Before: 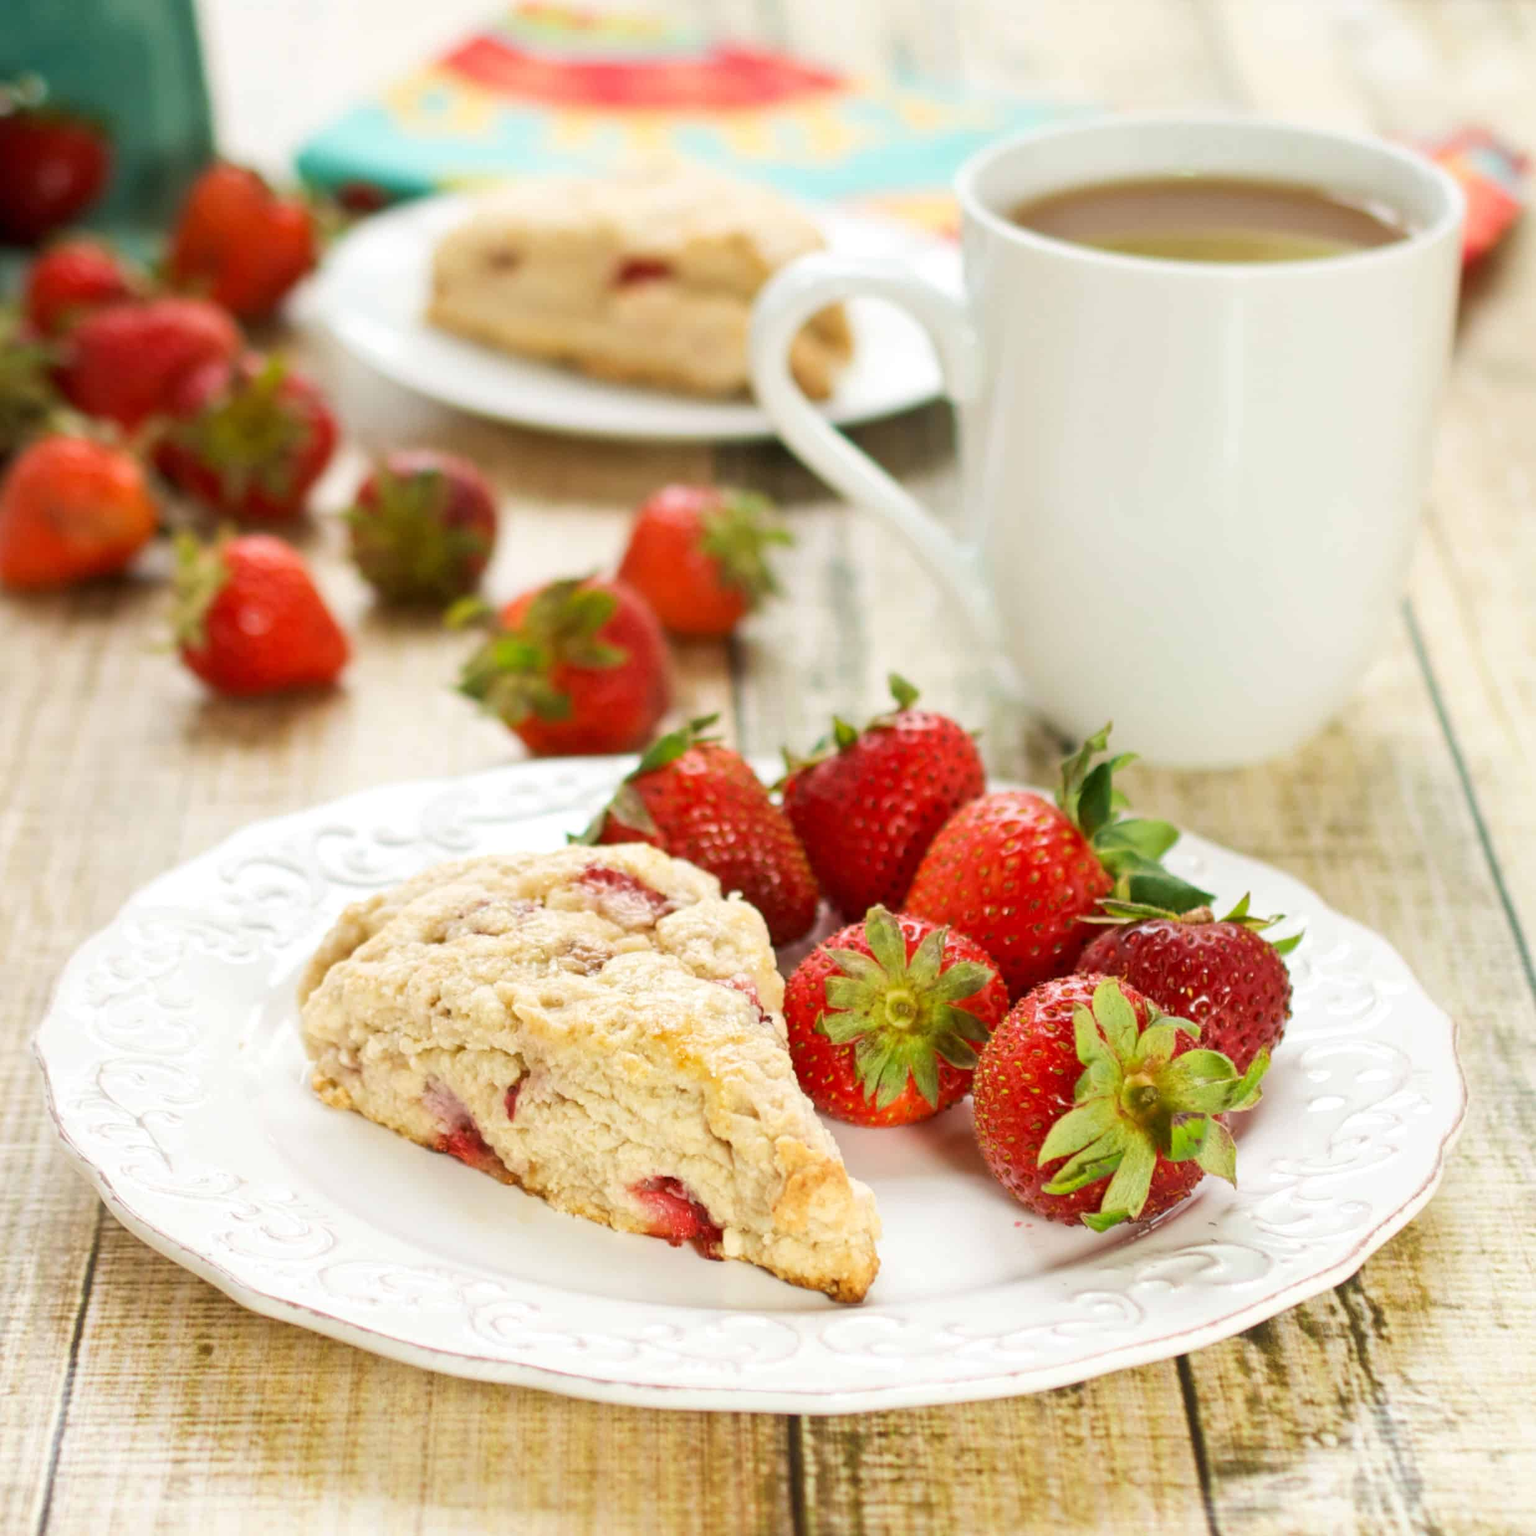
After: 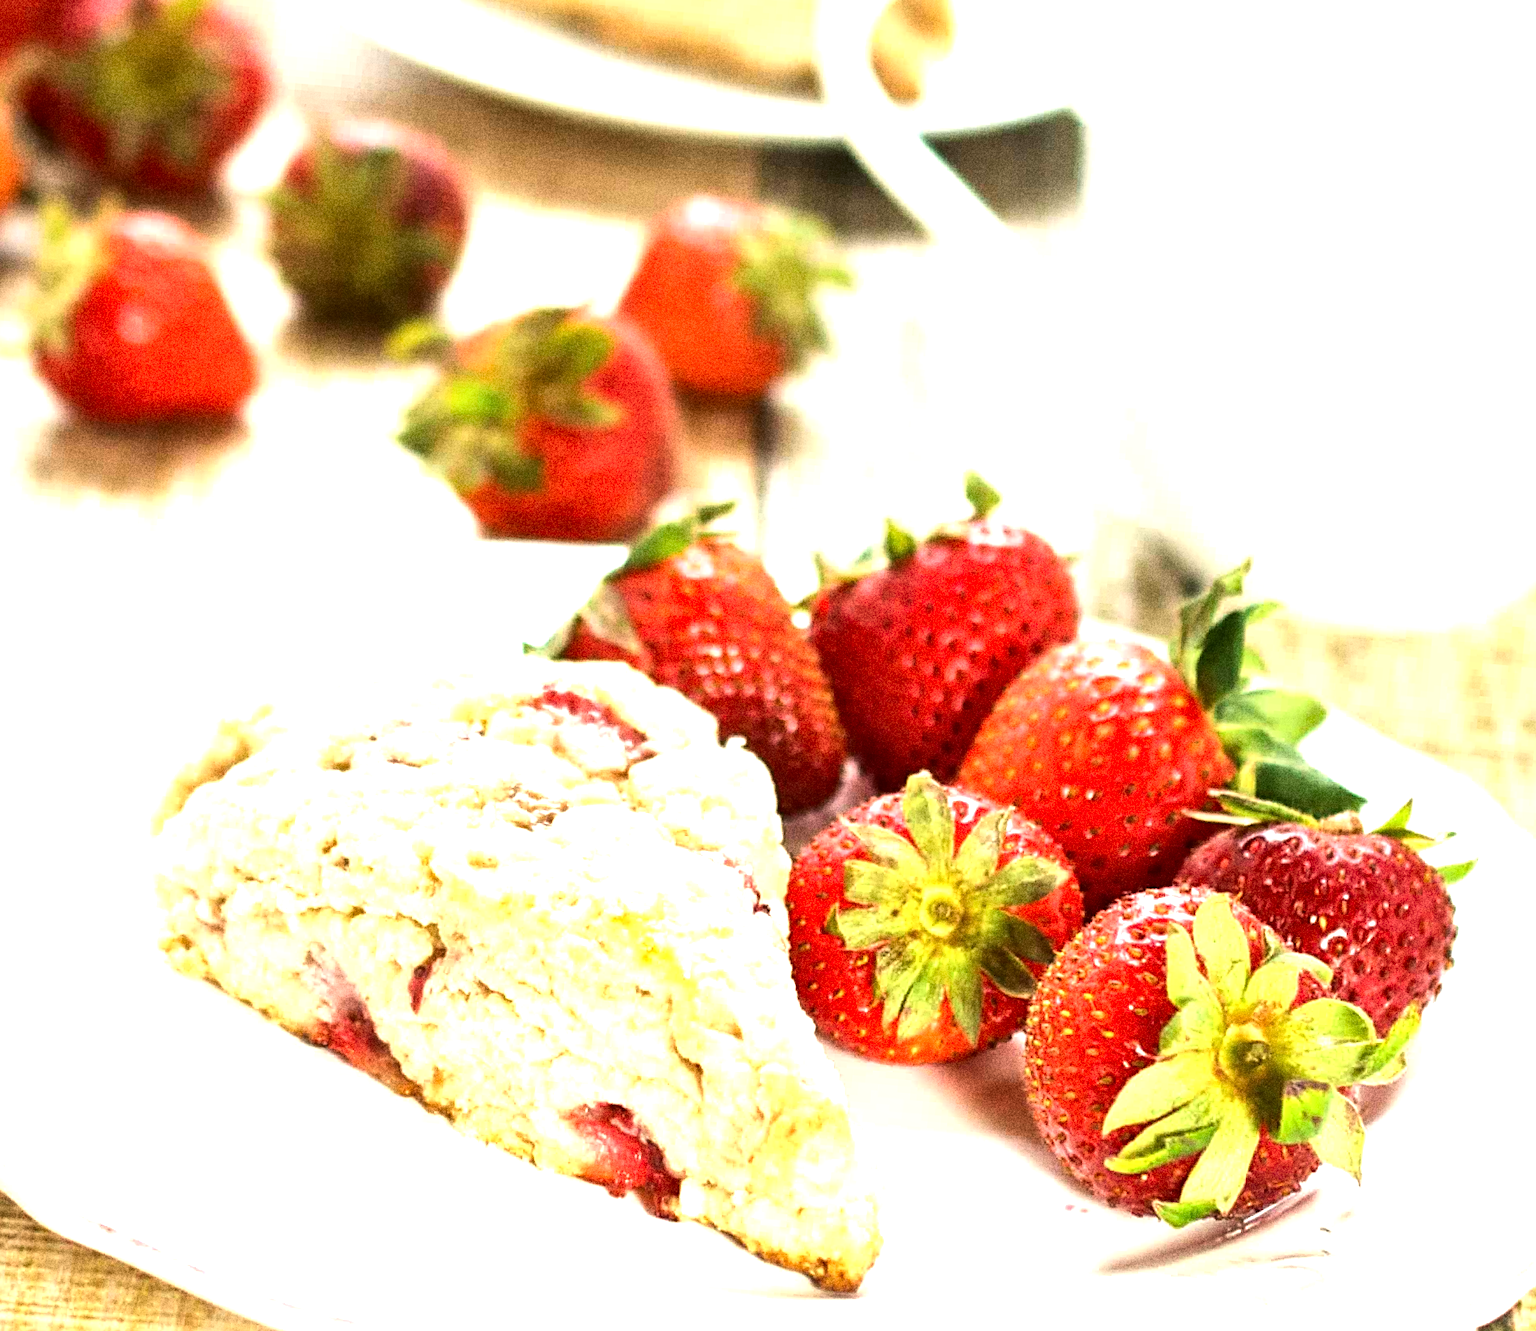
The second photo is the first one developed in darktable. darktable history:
crop and rotate: angle -3.37°, left 9.79%, top 20.73%, right 12.42%, bottom 11.82%
local contrast: mode bilateral grid, contrast 20, coarseness 50, detail 140%, midtone range 0.2
exposure: exposure 0.6 EV, compensate highlight preservation false
rotate and perspective: rotation 1.72°, automatic cropping off
tone equalizer: -8 EV -0.75 EV, -7 EV -0.7 EV, -6 EV -0.6 EV, -5 EV -0.4 EV, -3 EV 0.4 EV, -2 EV 0.6 EV, -1 EV 0.7 EV, +0 EV 0.75 EV, edges refinement/feathering 500, mask exposure compensation -1.57 EV, preserve details no
sharpen: on, module defaults
grain: strength 49.07%
